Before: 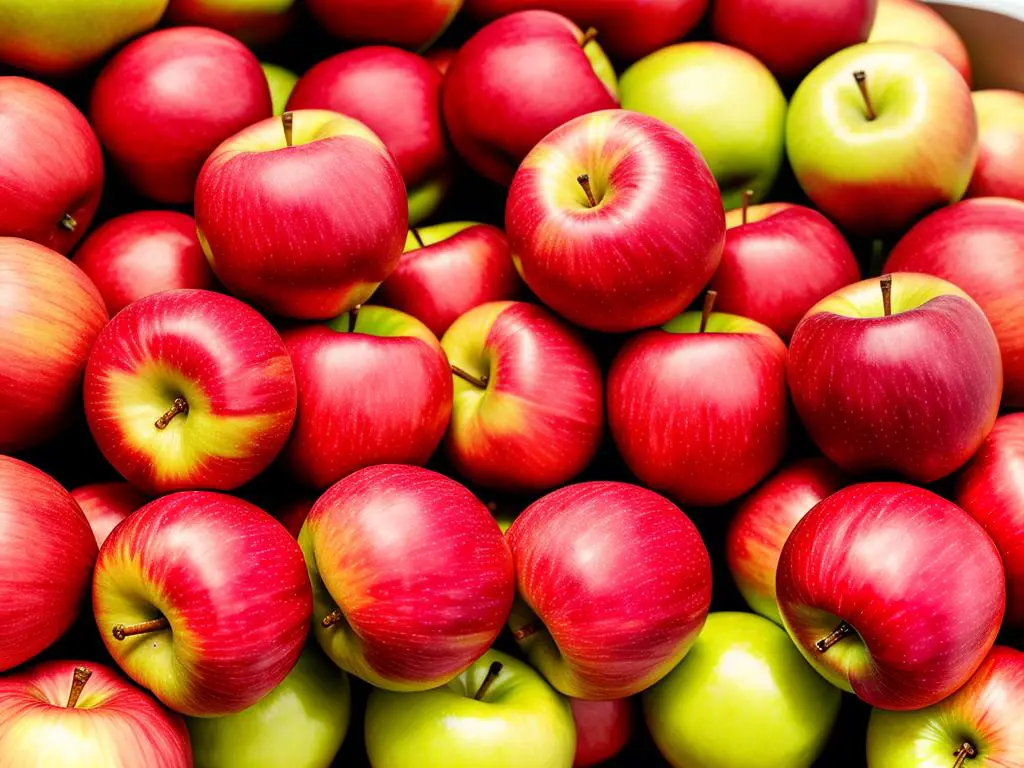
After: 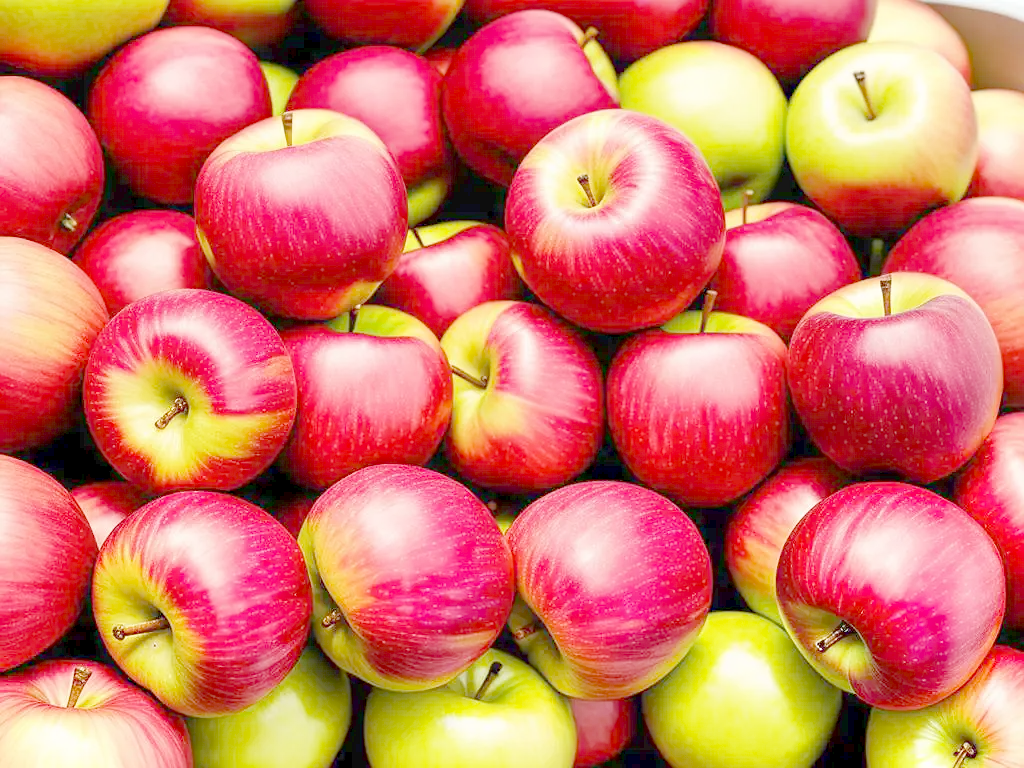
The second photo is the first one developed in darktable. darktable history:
sharpen: radius 1.272, amount 0.305, threshold 0
framing: aspect text "custom...", border size 0%, pos h text "1/2", pos v text "1/2"
